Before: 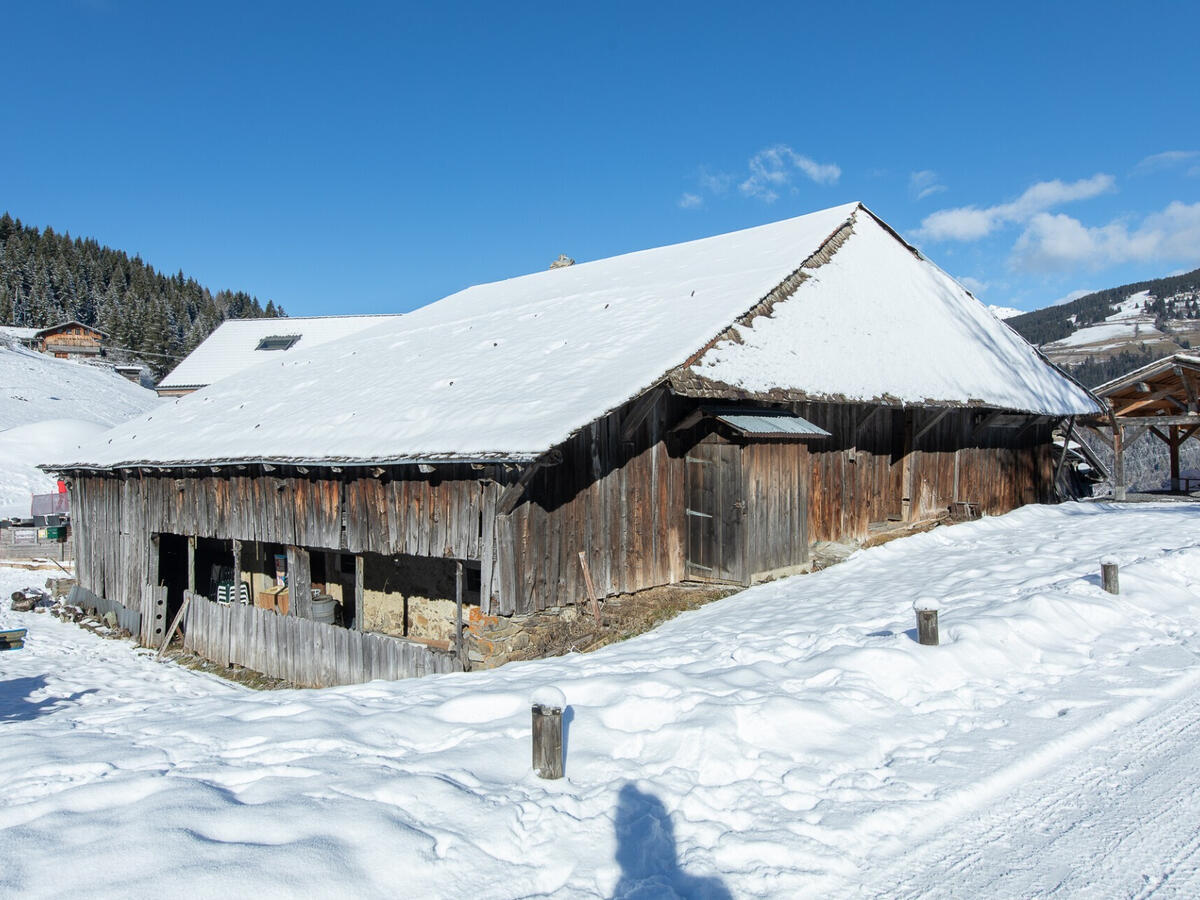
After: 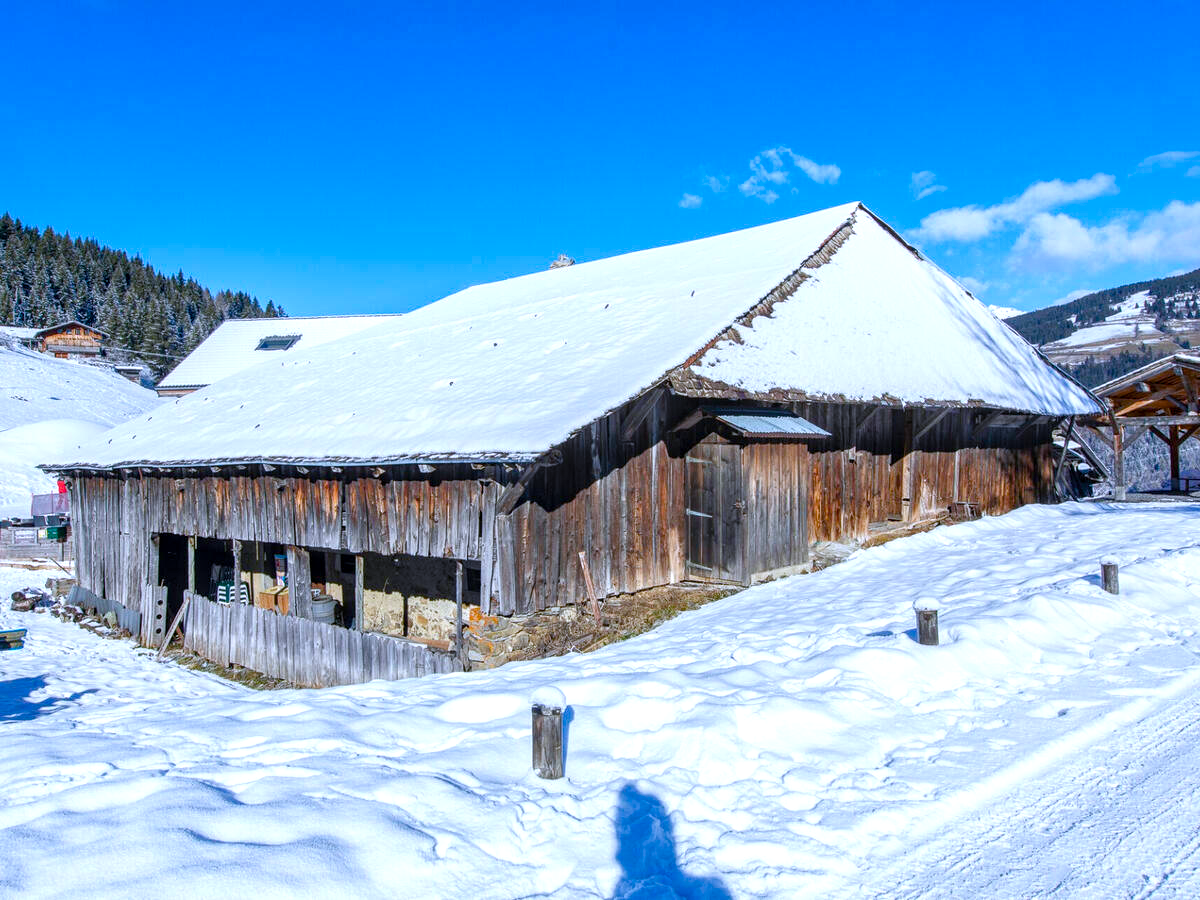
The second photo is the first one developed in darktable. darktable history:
white balance: red 0.967, blue 1.119, emerald 0.756
local contrast: detail 130%
exposure: exposure 0.2 EV, compensate highlight preservation false
color balance rgb: perceptual saturation grading › global saturation 20%, perceptual saturation grading › highlights -25%, perceptual saturation grading › shadows 50.52%, global vibrance 40.24%
